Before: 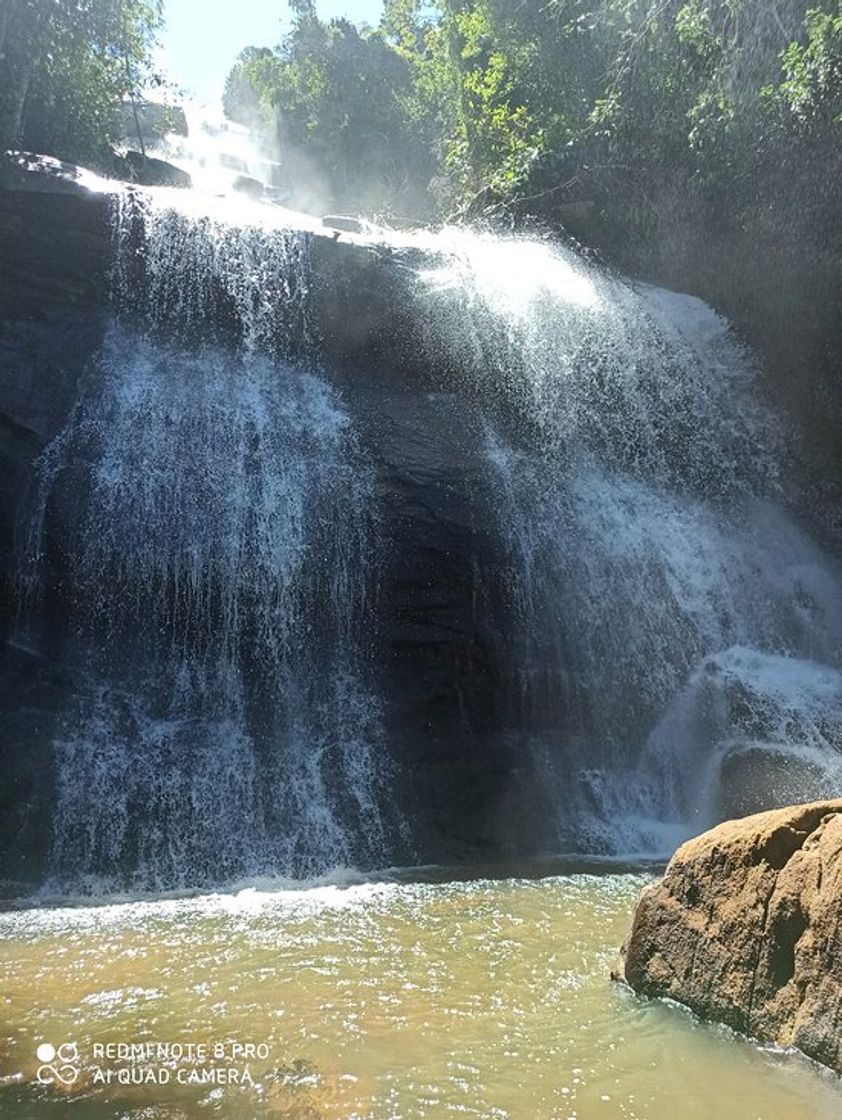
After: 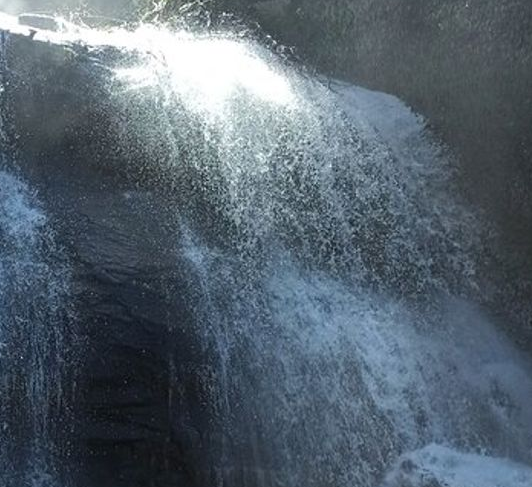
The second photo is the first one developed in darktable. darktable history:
crop: left 36.196%, top 18.119%, right 0.535%, bottom 38.31%
